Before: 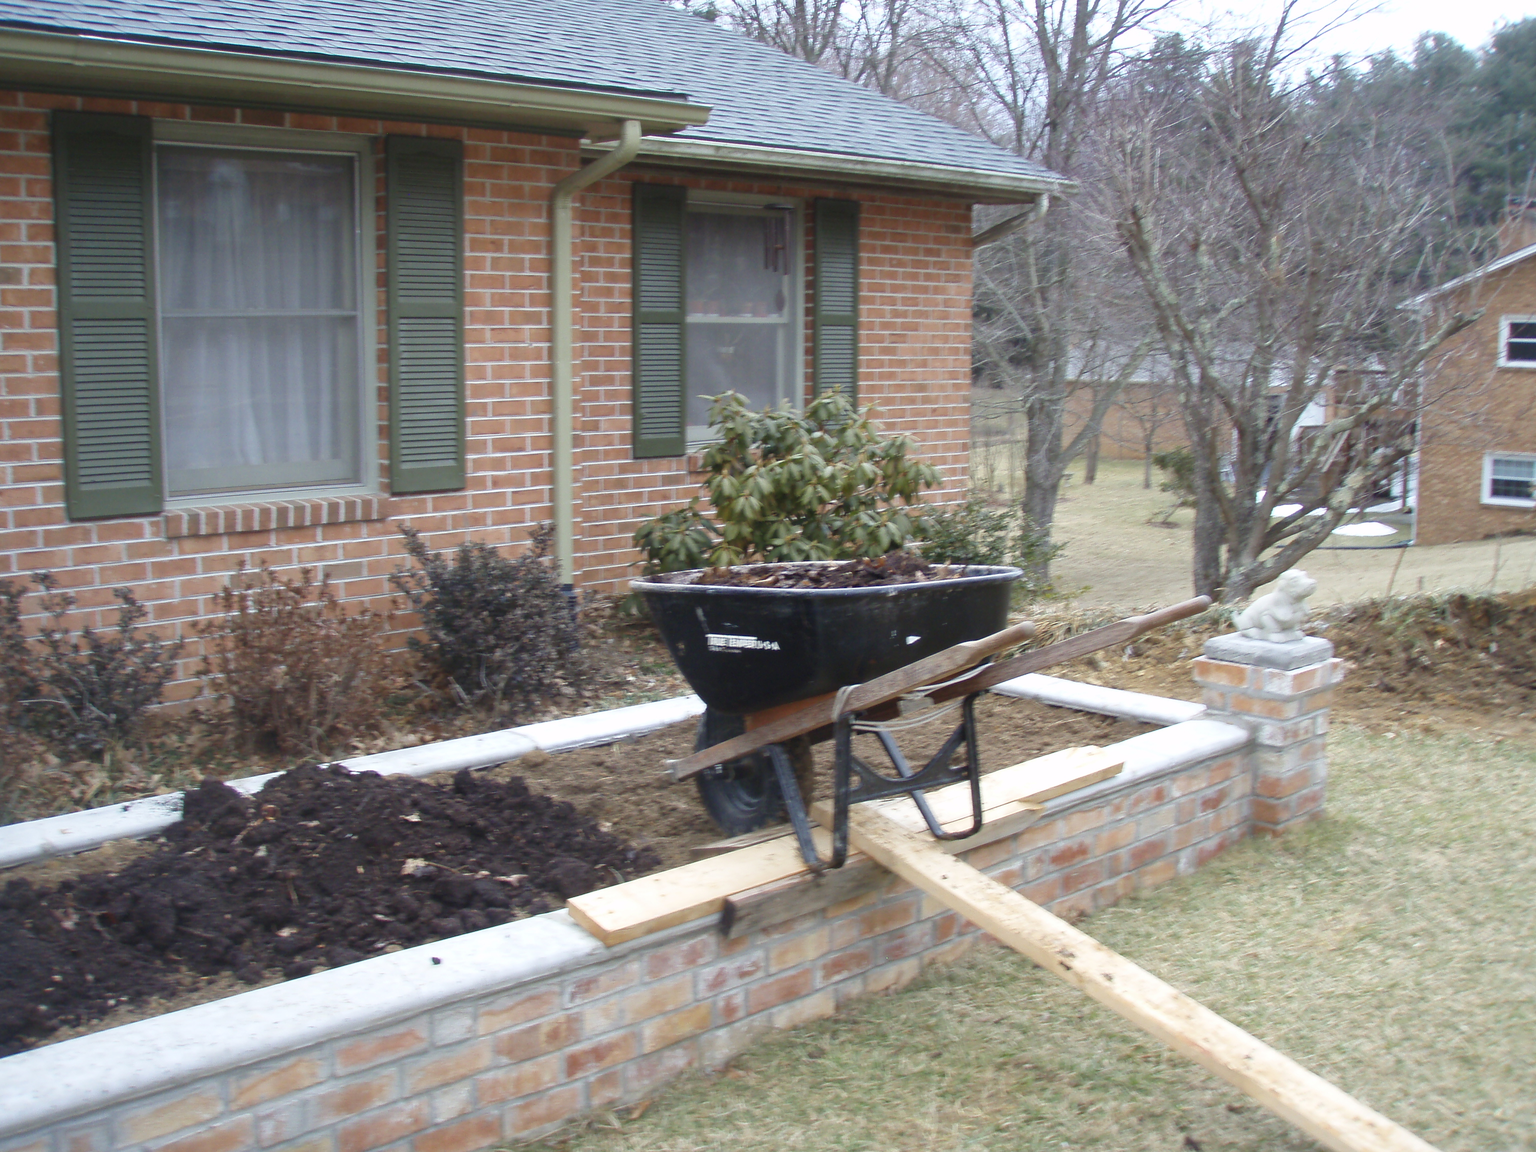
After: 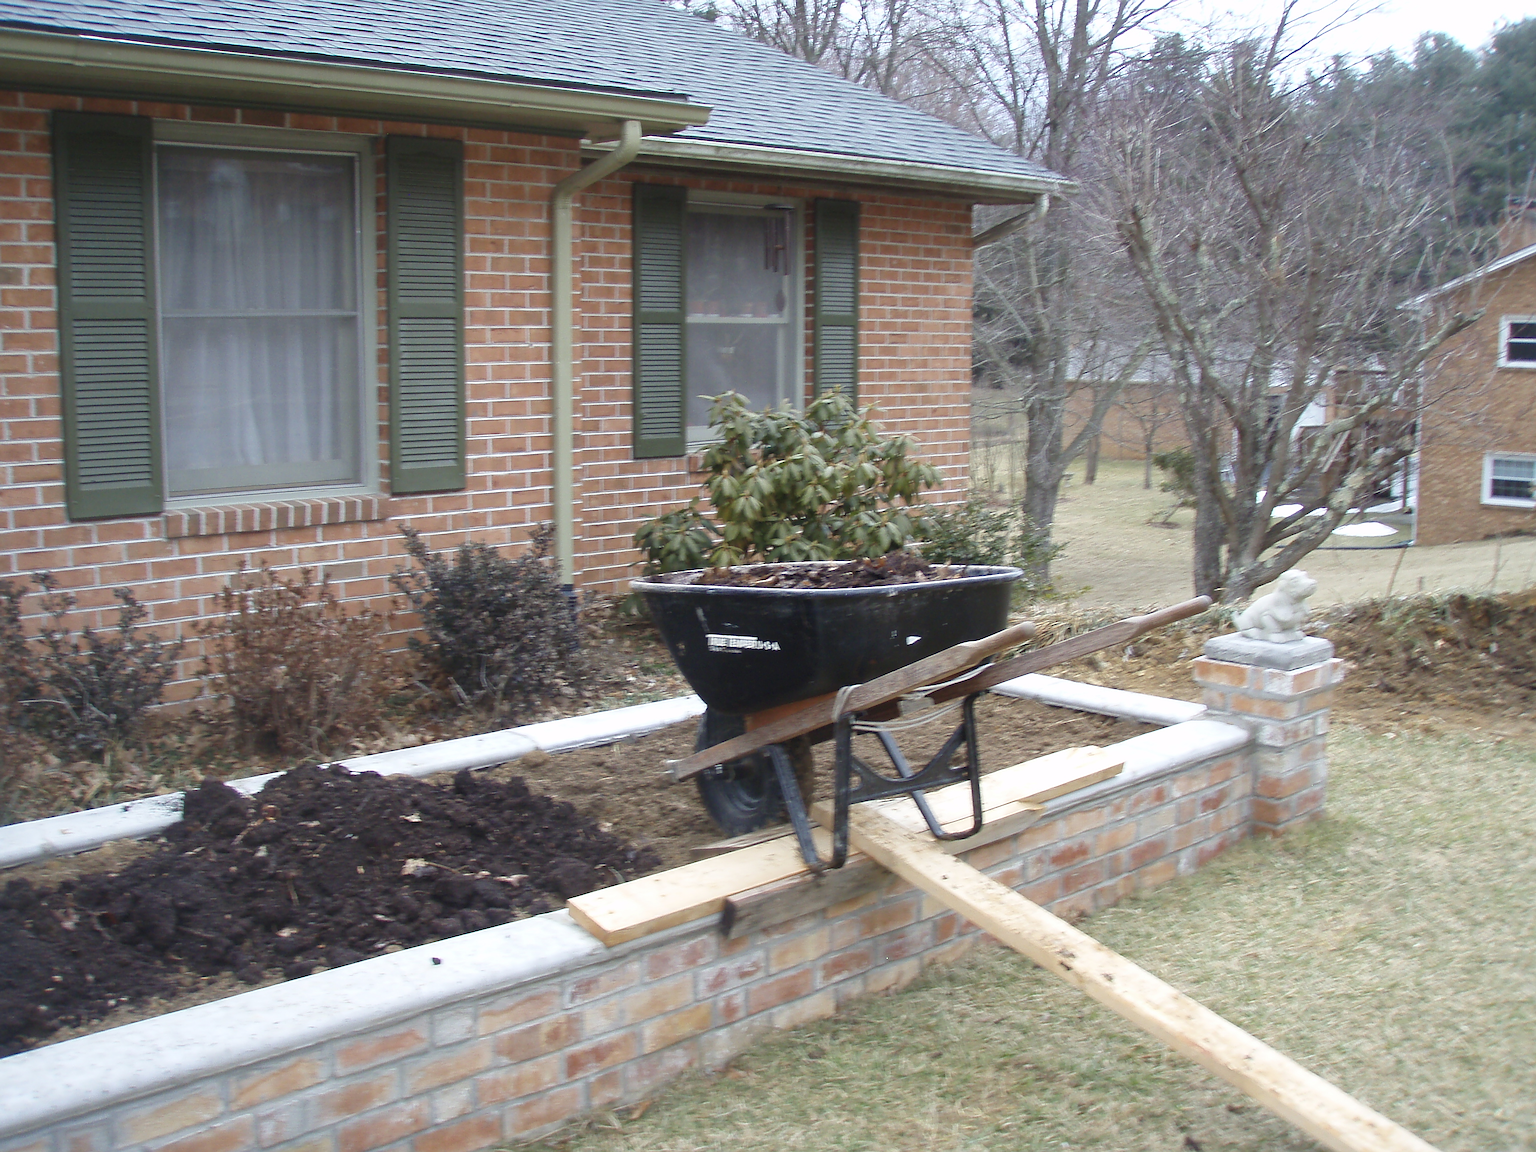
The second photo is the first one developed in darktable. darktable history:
sharpen: on, module defaults
contrast brightness saturation: saturation -0.04
